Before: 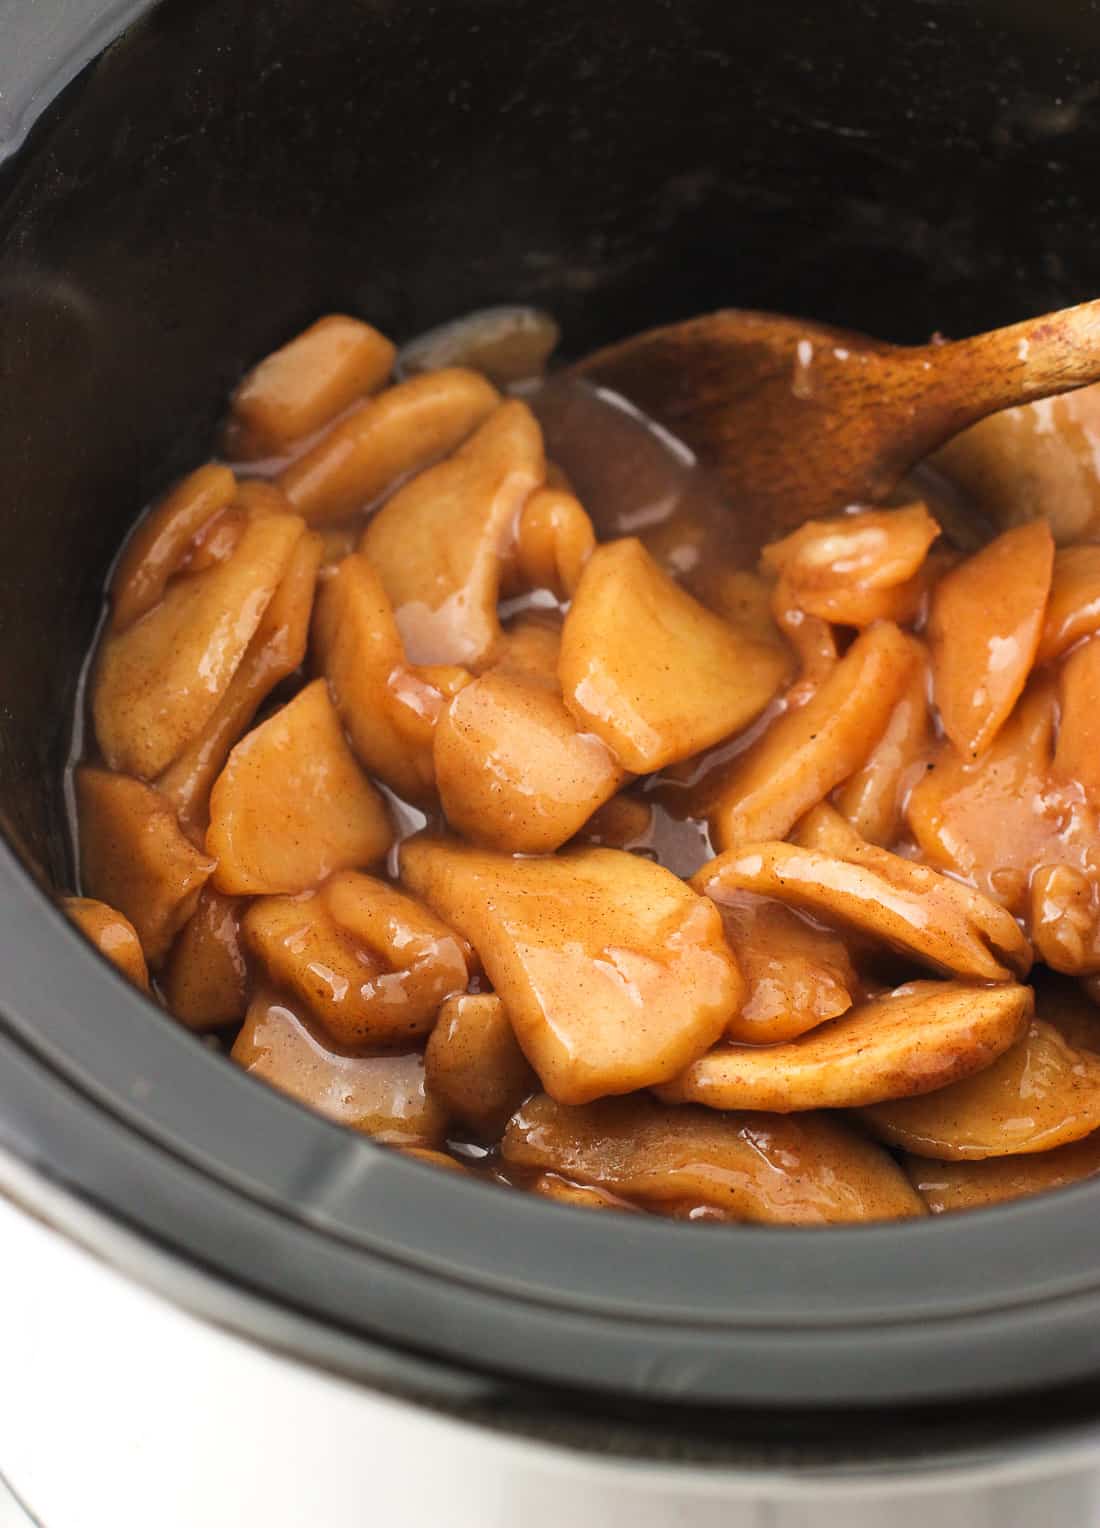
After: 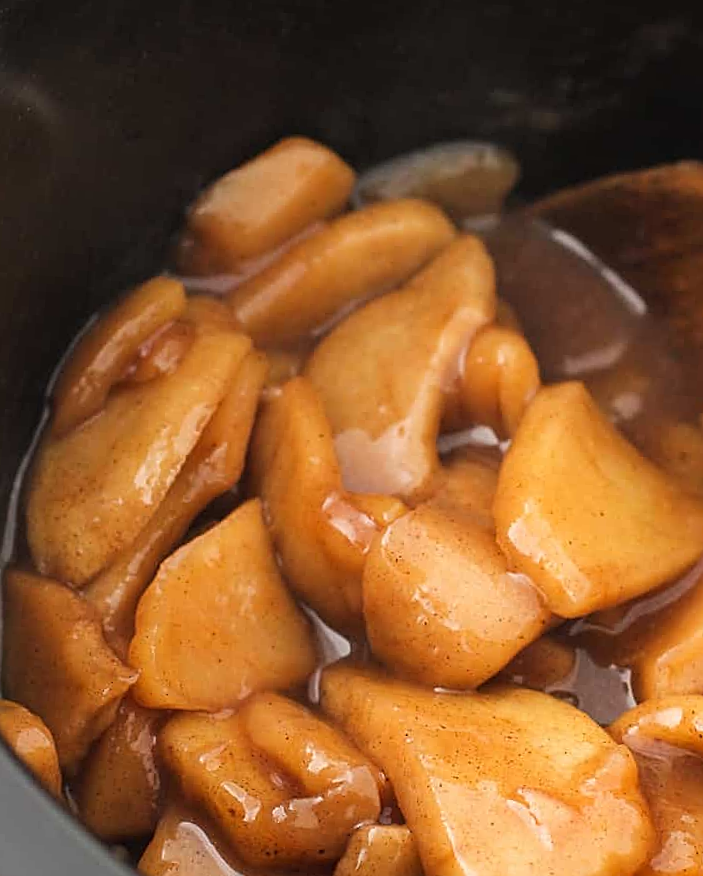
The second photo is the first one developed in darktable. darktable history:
crop and rotate: angle -4.29°, left 2.208%, top 6.708%, right 27.37%, bottom 30.11%
sharpen: on, module defaults
